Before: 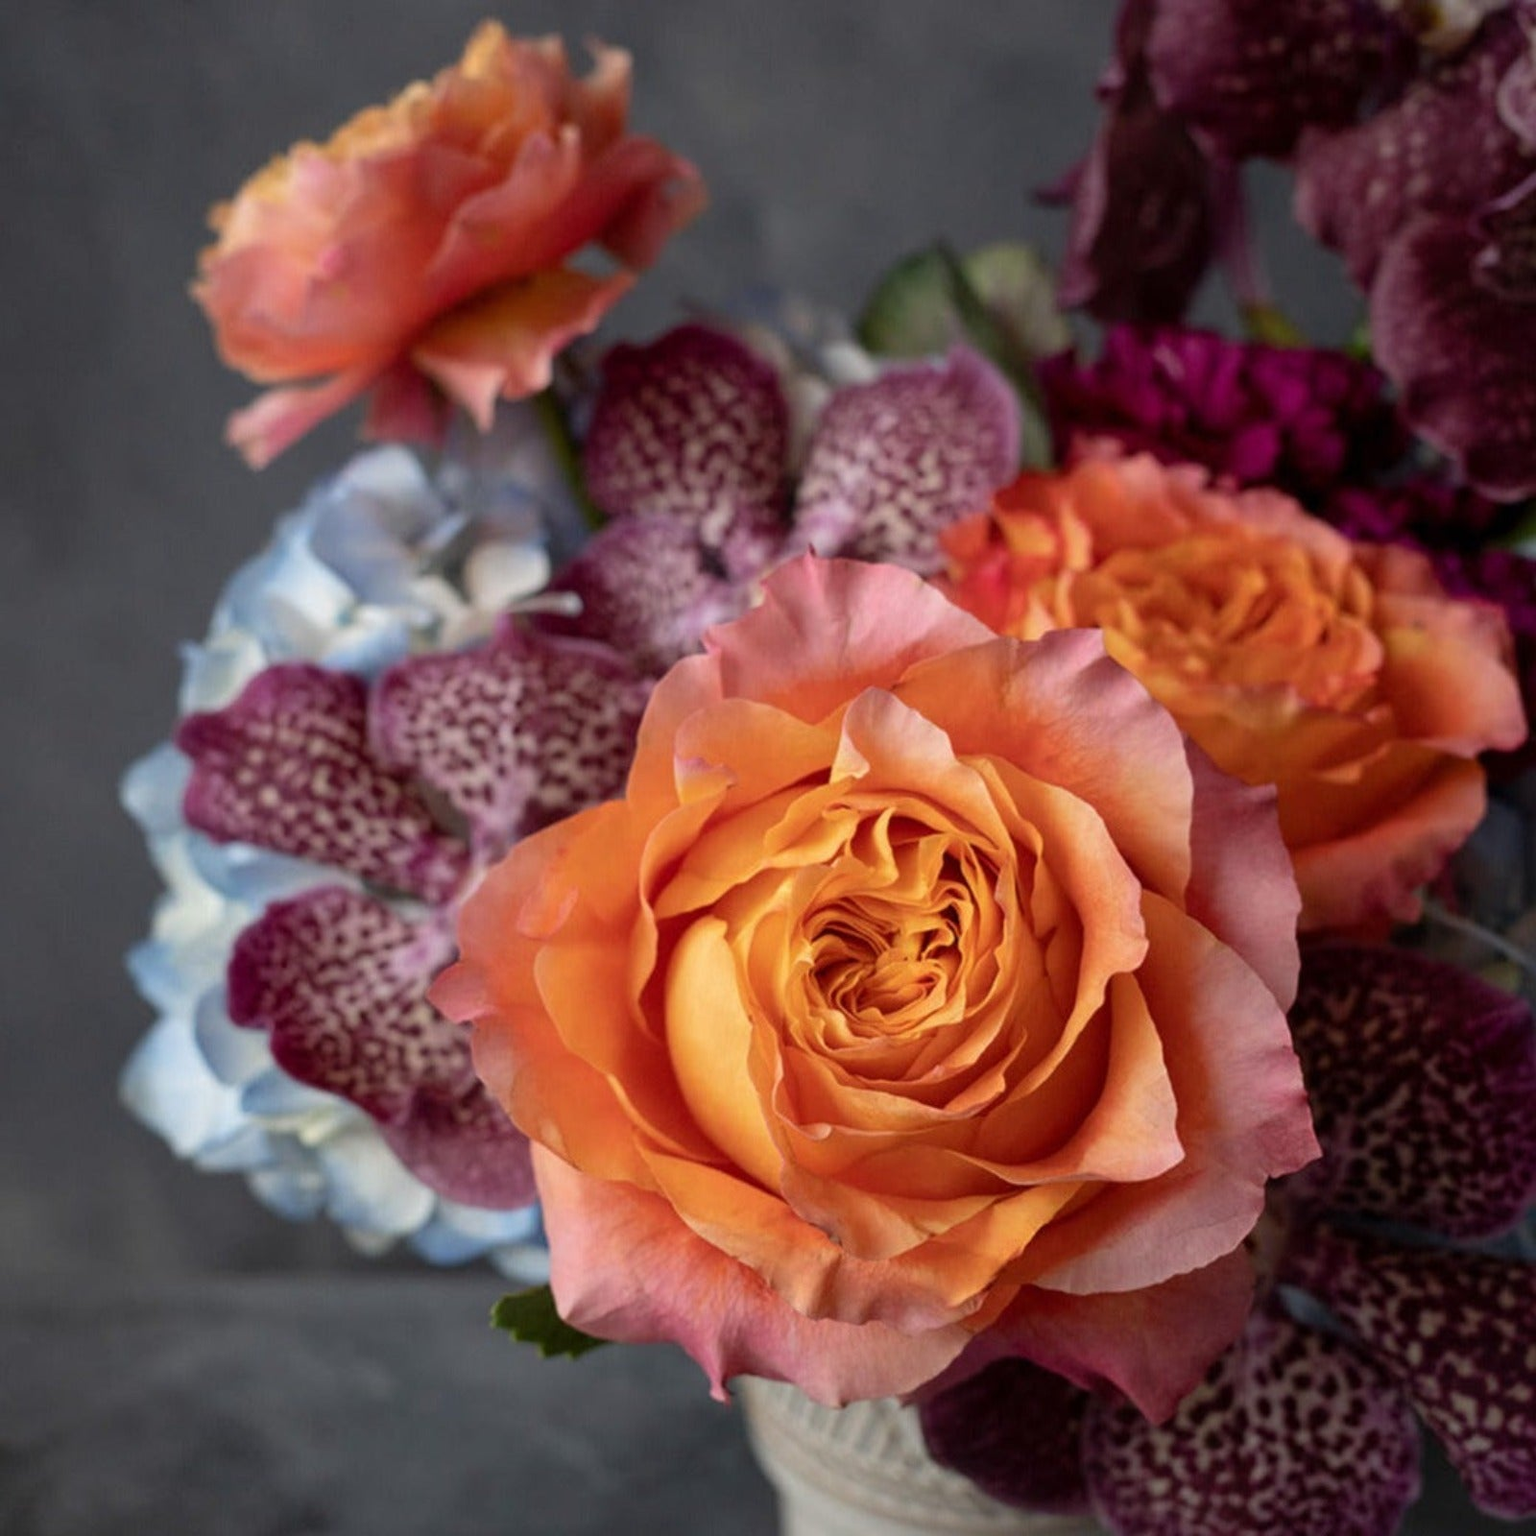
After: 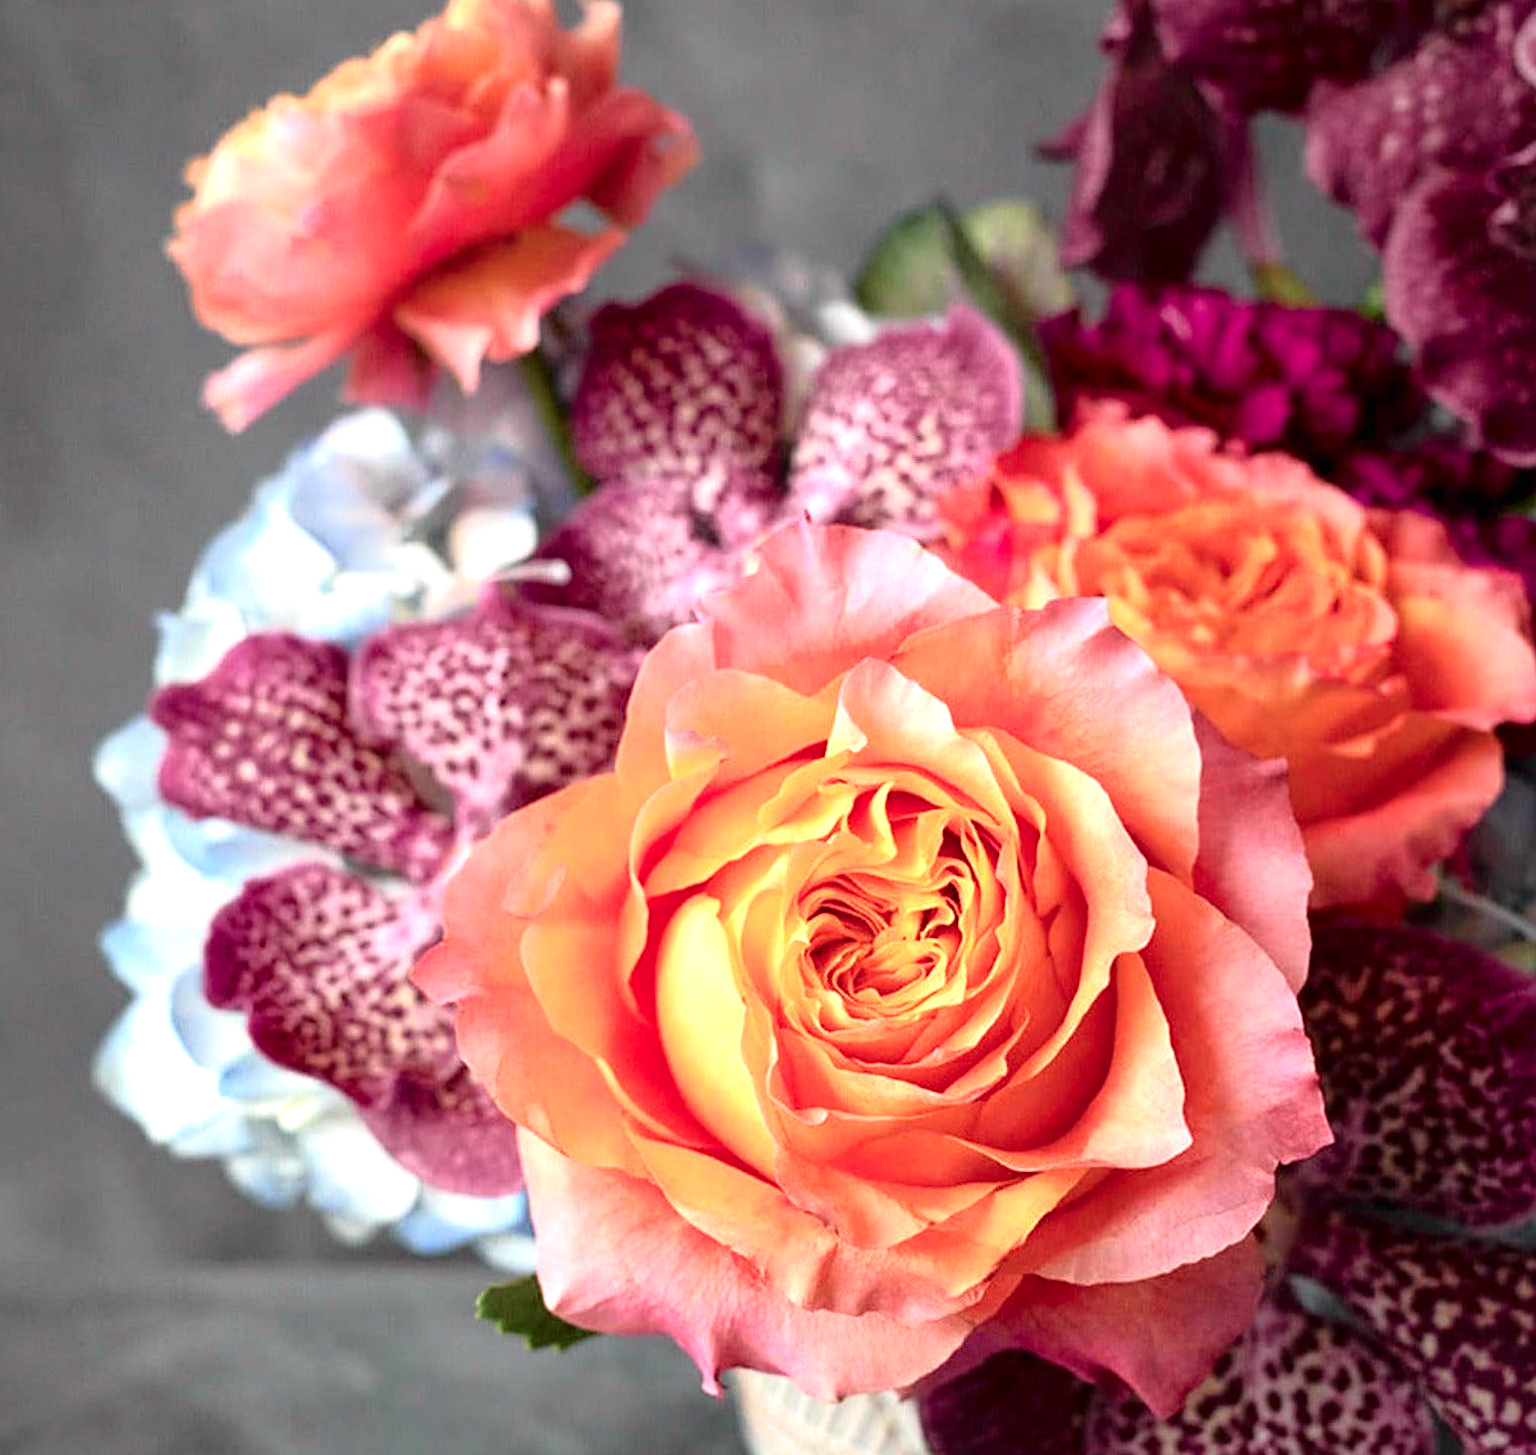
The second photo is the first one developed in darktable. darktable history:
exposure: black level correction 0, exposure 1.45 EV, compensate exposure bias true, compensate highlight preservation false
tone curve: curves: ch0 [(0, 0) (0.058, 0.027) (0.214, 0.183) (0.304, 0.288) (0.561, 0.554) (0.687, 0.677) (0.768, 0.768) (0.858, 0.861) (0.986, 0.957)]; ch1 [(0, 0) (0.172, 0.123) (0.312, 0.296) (0.437, 0.429) (0.471, 0.469) (0.502, 0.5) (0.513, 0.515) (0.583, 0.604) (0.631, 0.659) (0.703, 0.721) (0.889, 0.924) (1, 1)]; ch2 [(0, 0) (0.411, 0.424) (0.485, 0.497) (0.502, 0.5) (0.517, 0.511) (0.566, 0.573) (0.622, 0.613) (0.709, 0.677) (1, 1)], color space Lab, independent channels, preserve colors none
sharpen: on, module defaults
crop: left 1.964%, top 3.251%, right 1.122%, bottom 4.933%
